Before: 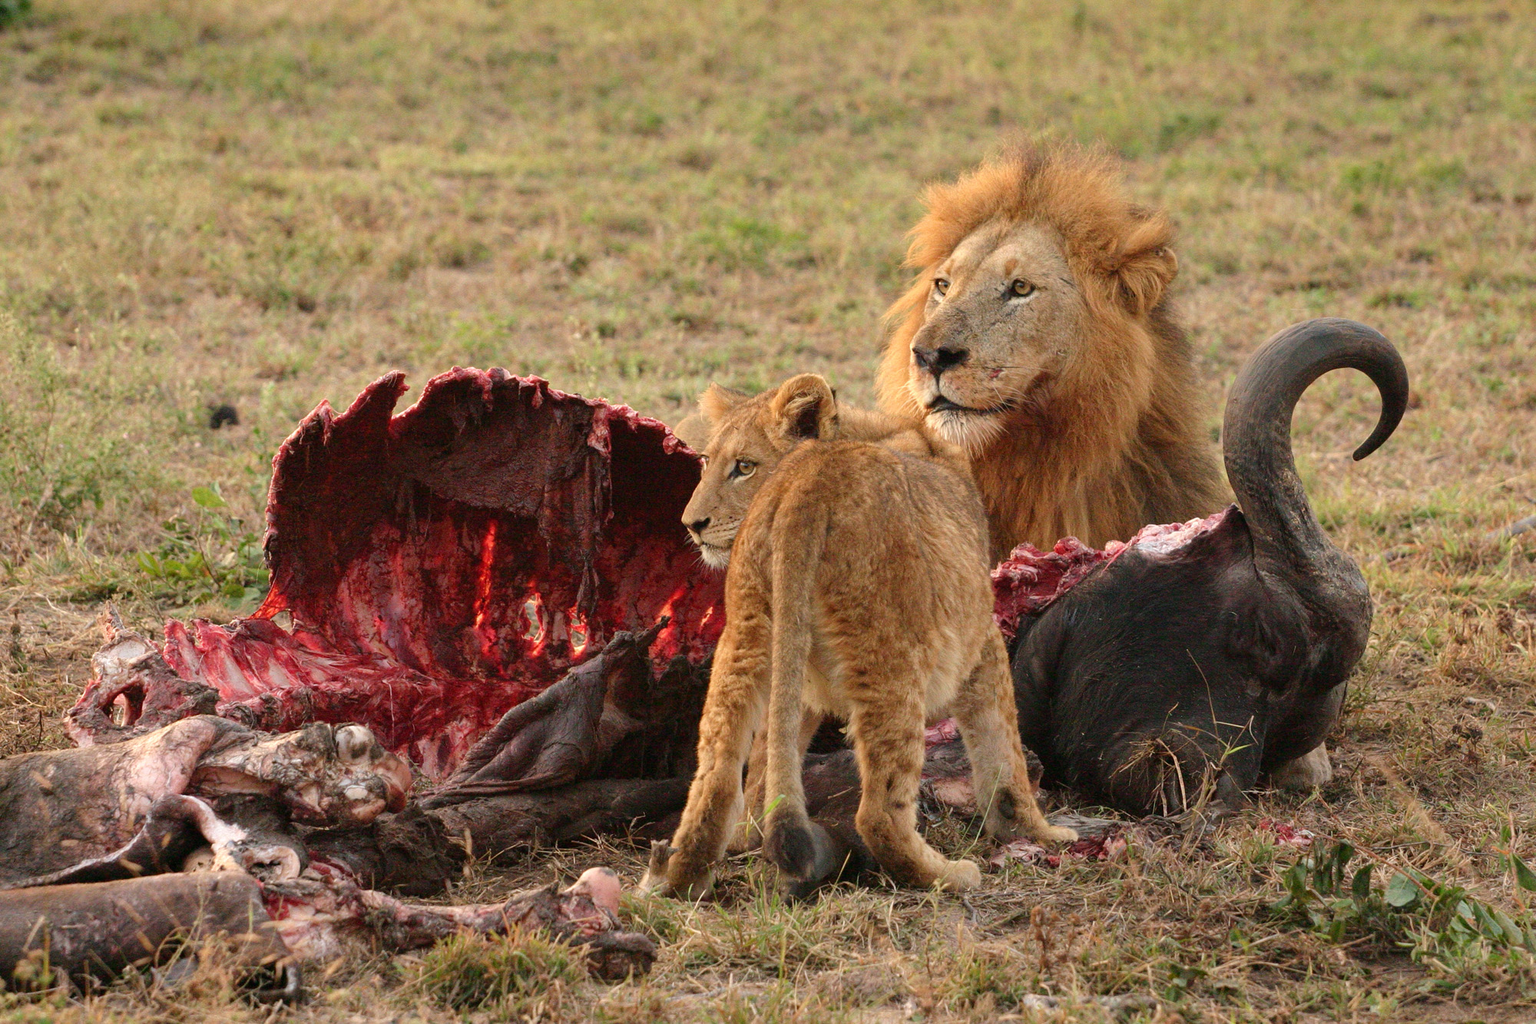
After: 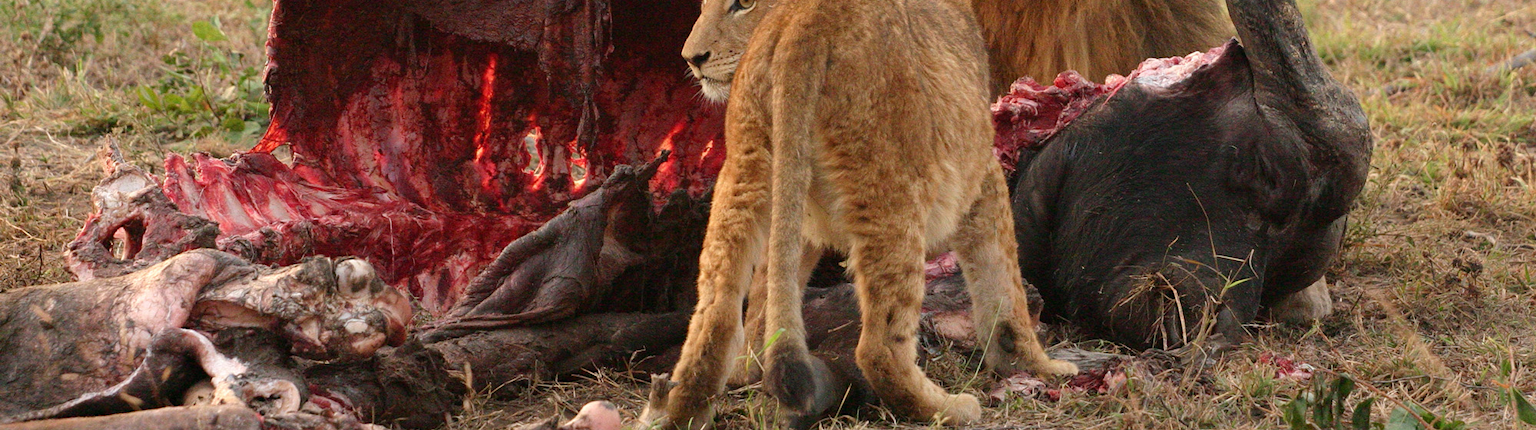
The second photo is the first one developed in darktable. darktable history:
base curve: preserve colors none
crop: top 45.551%, bottom 12.262%
